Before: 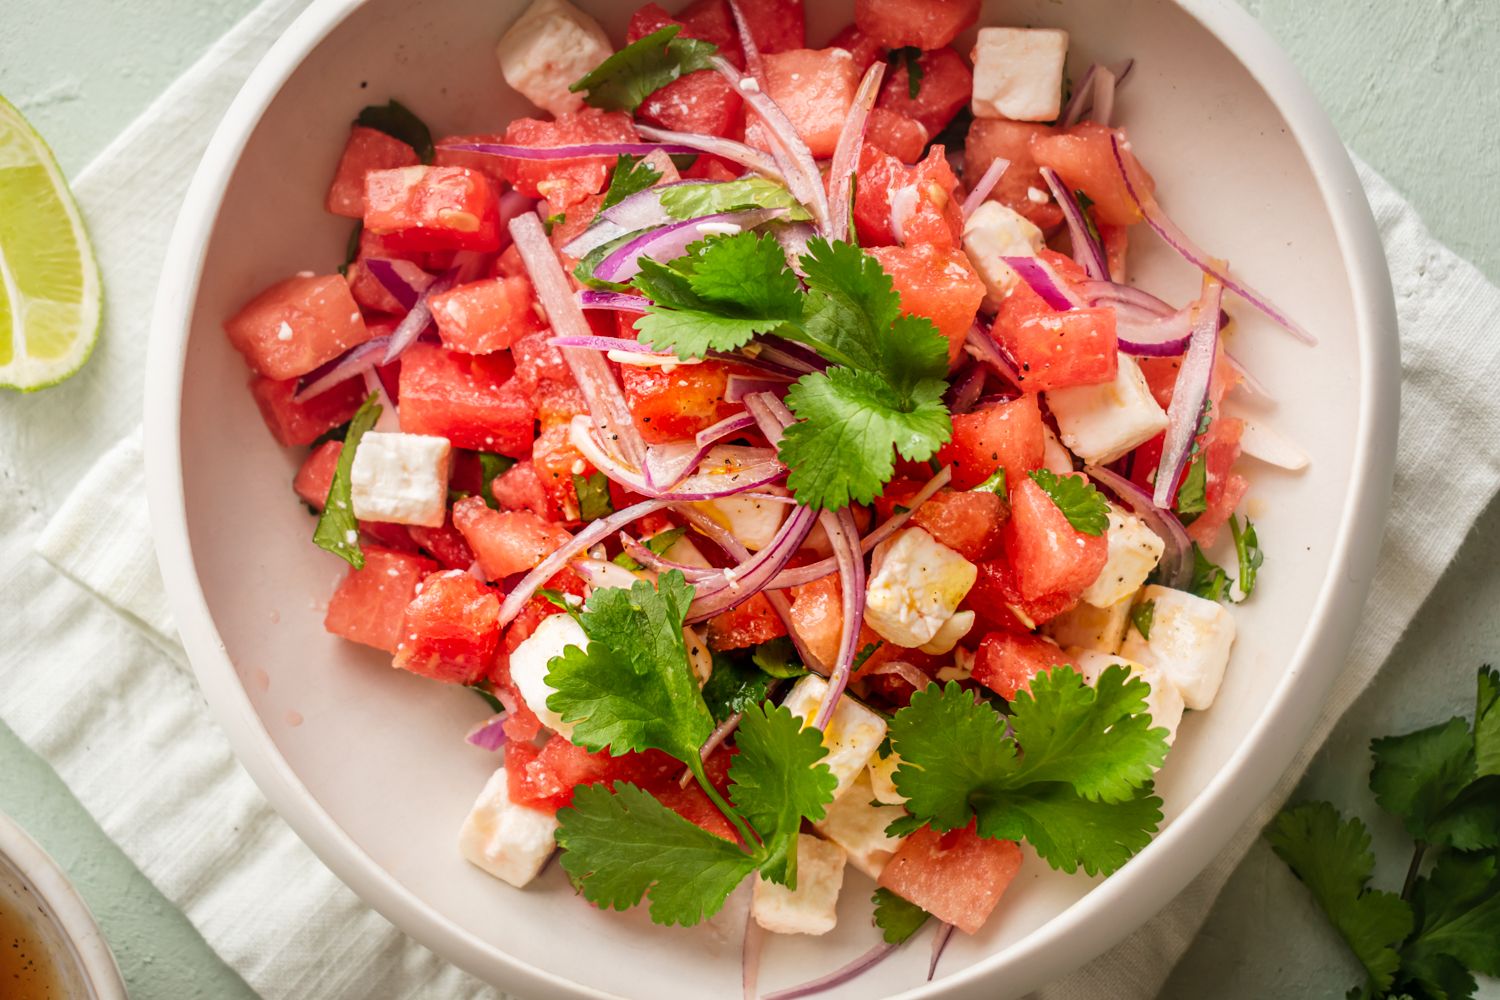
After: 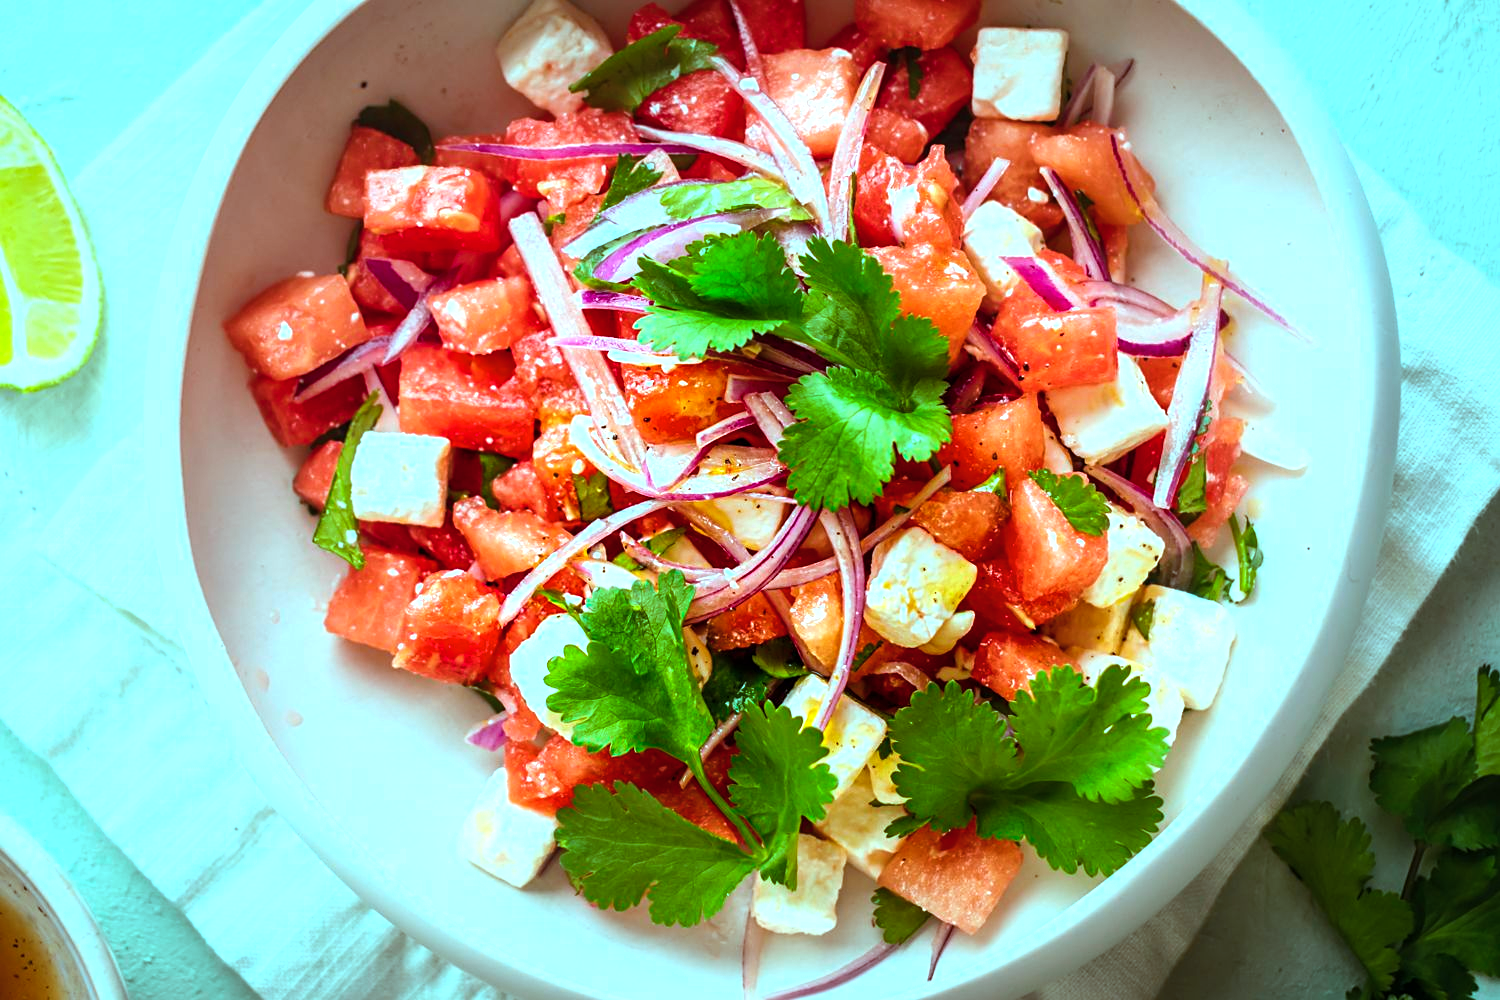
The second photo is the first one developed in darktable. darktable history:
sharpen: amount 0.208
color correction: highlights a* -9.88, highlights b* -21.15
color balance rgb: highlights gain › chroma 4.101%, highlights gain › hue 198.92°, perceptual saturation grading › global saturation 31.27%, perceptual brilliance grading › global brilliance -5.041%, perceptual brilliance grading › highlights 24.954%, perceptual brilliance grading › mid-tones 7.353%, perceptual brilliance grading › shadows -5.009%
